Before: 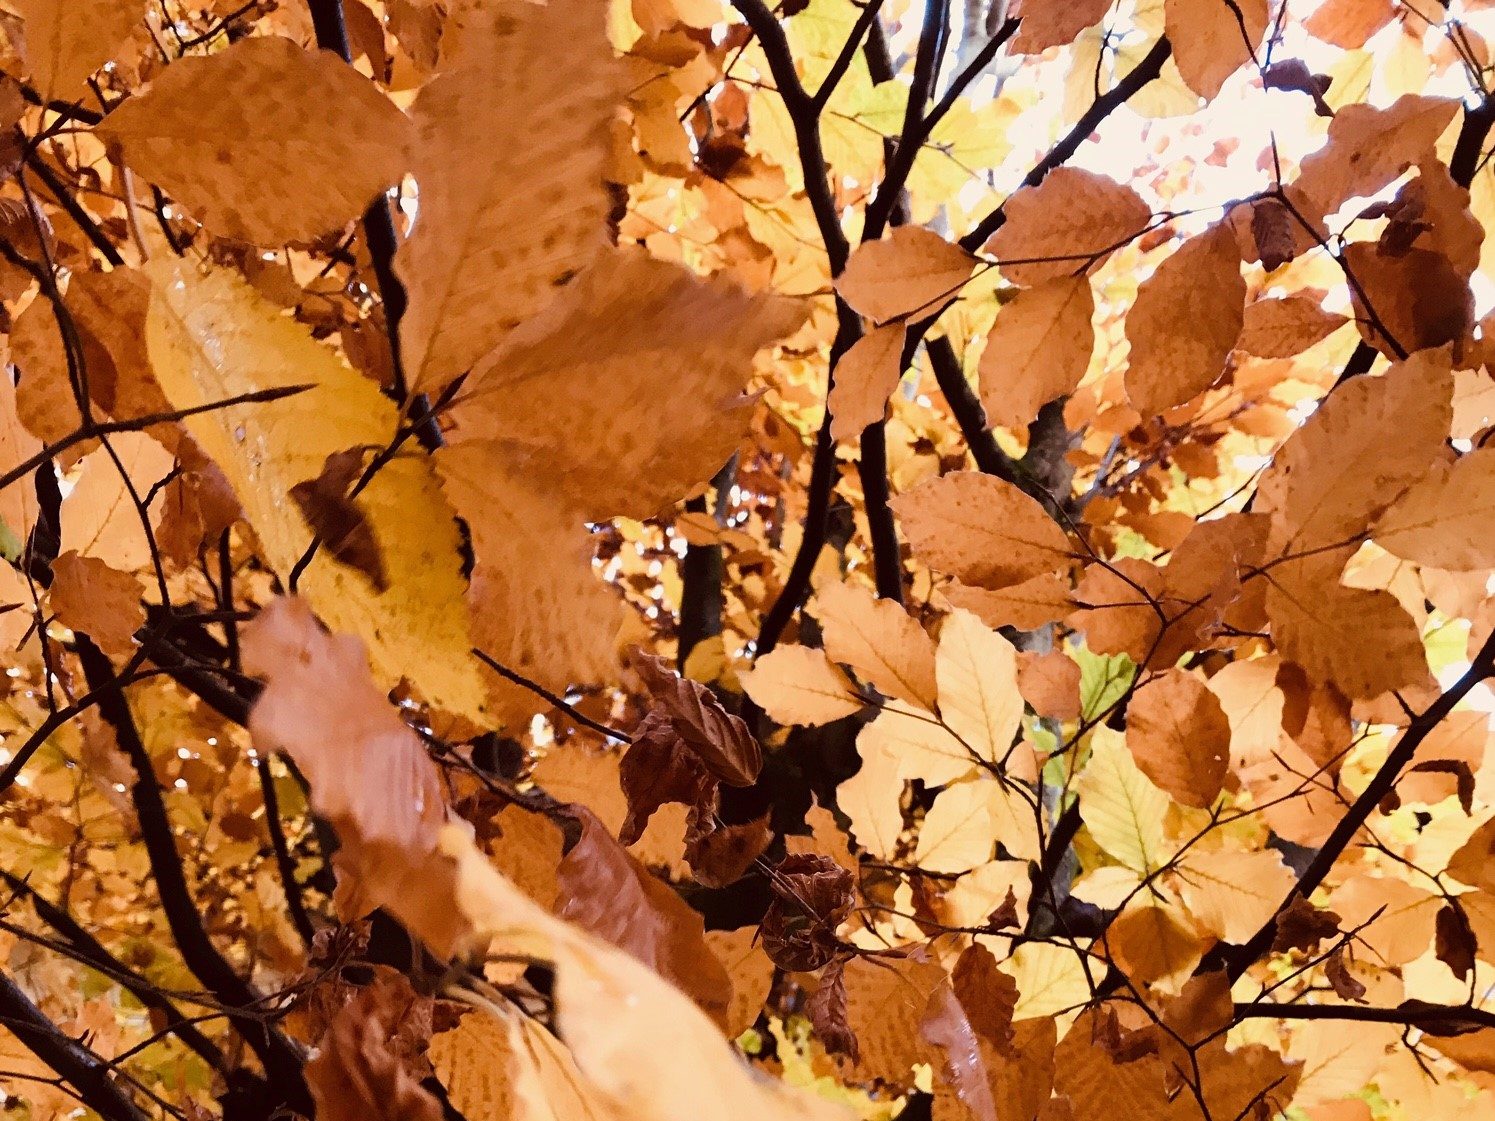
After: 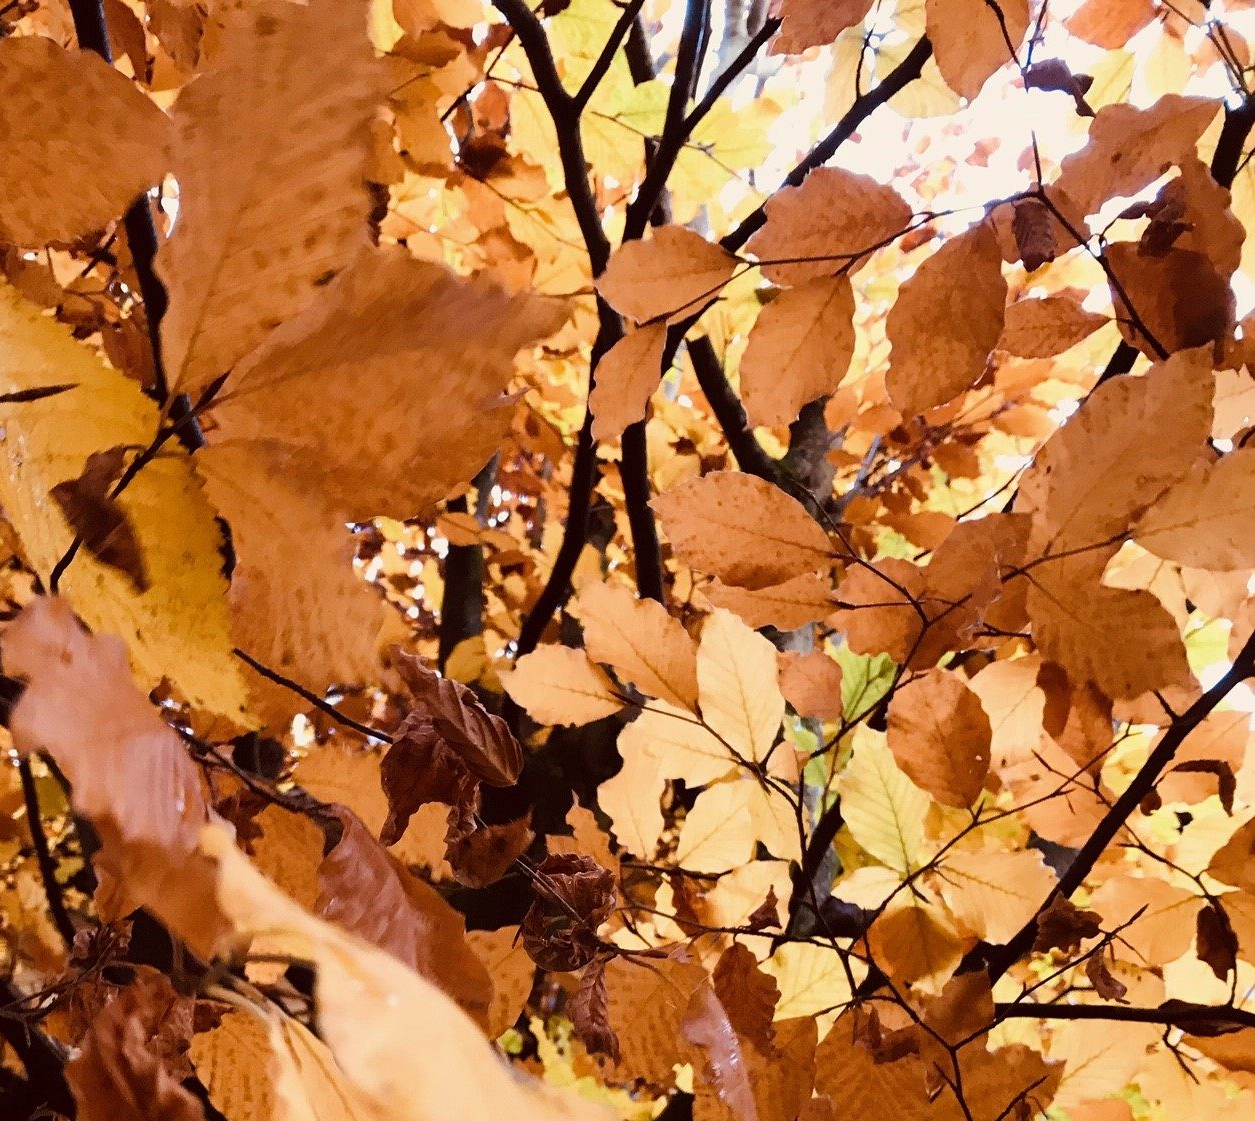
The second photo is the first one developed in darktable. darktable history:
crop: left 15.988%
